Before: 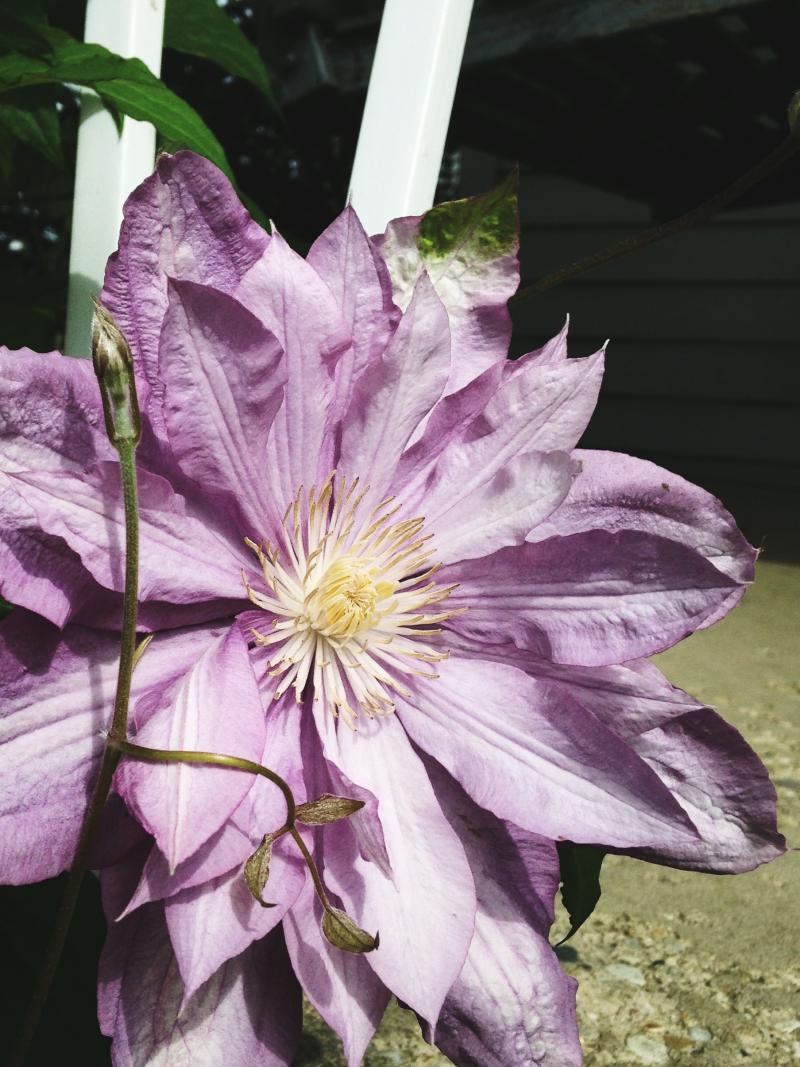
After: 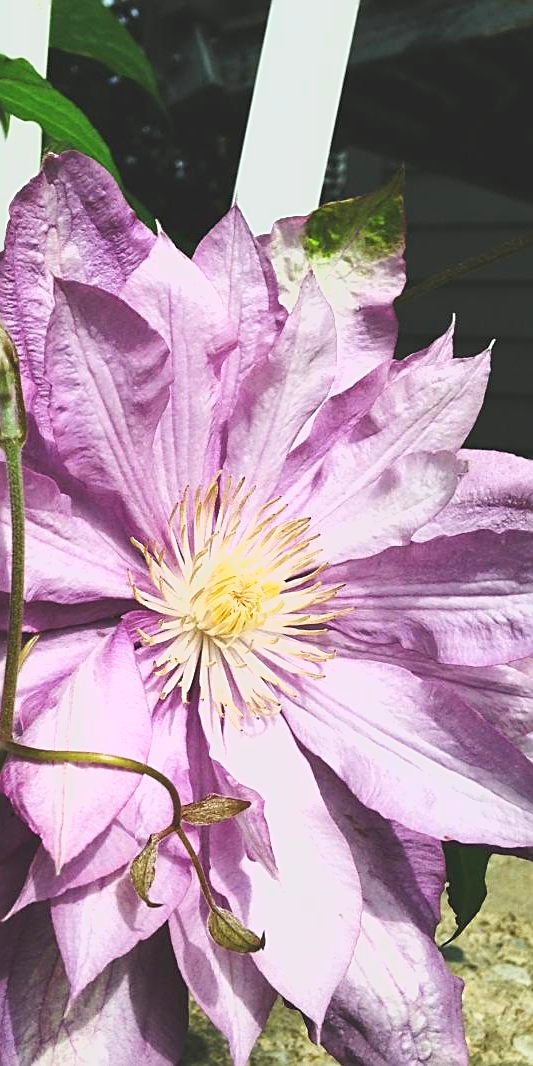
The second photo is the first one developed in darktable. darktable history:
lowpass: radius 0.1, contrast 0.85, saturation 1.1, unbound 0
sharpen: on, module defaults
exposure: black level correction 0, exposure 0.6 EV, compensate exposure bias true, compensate highlight preservation false
crop and rotate: left 14.292%, right 19.041%
